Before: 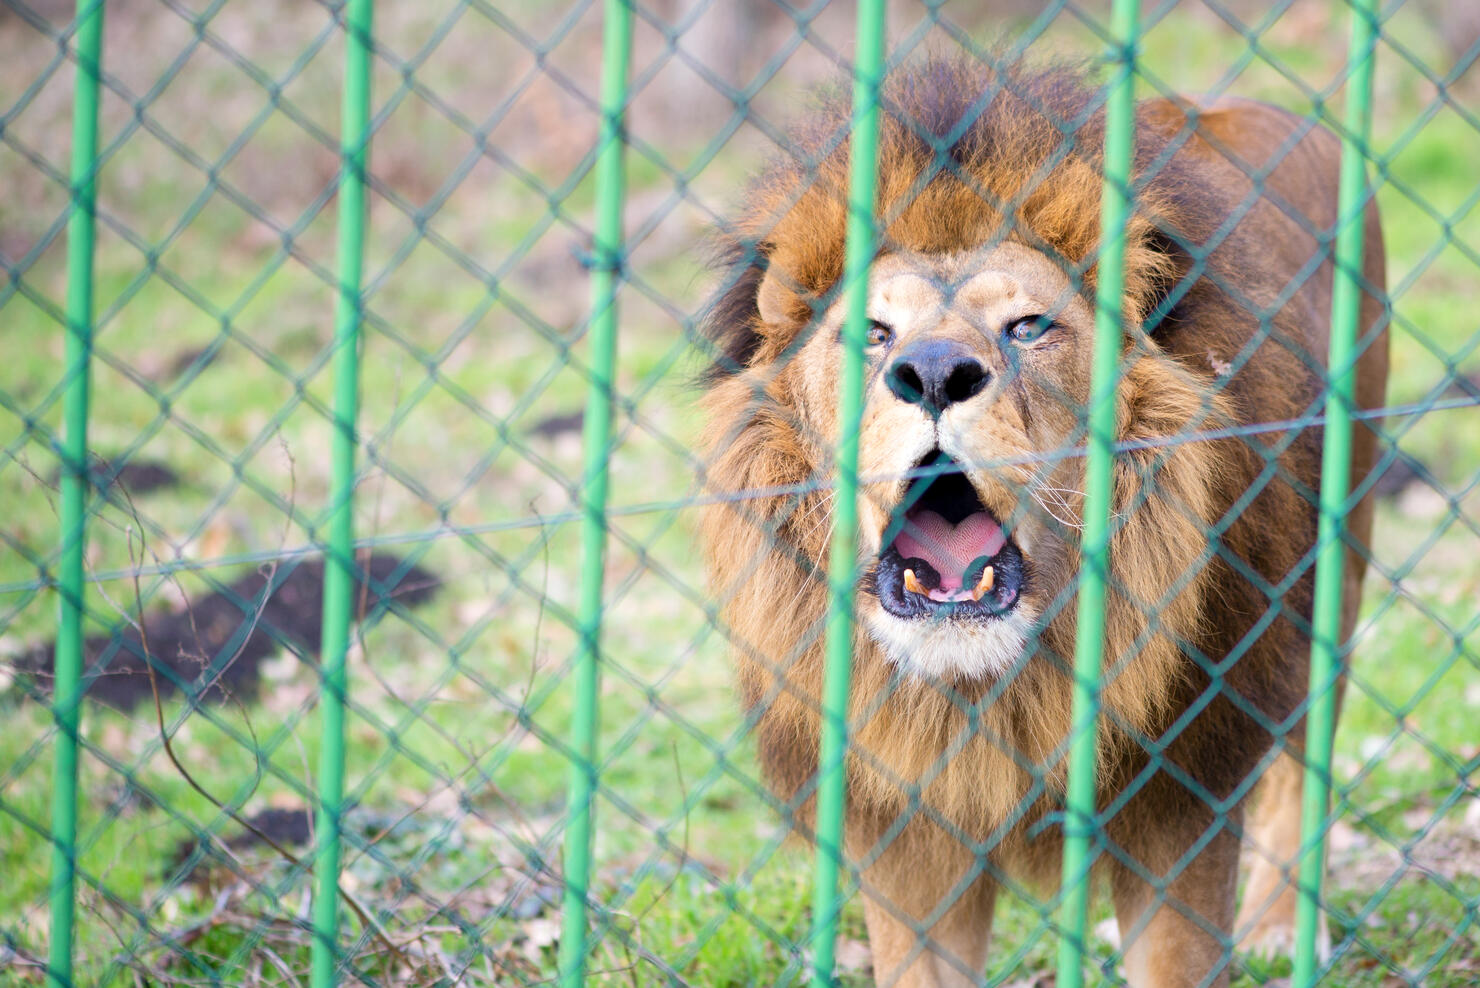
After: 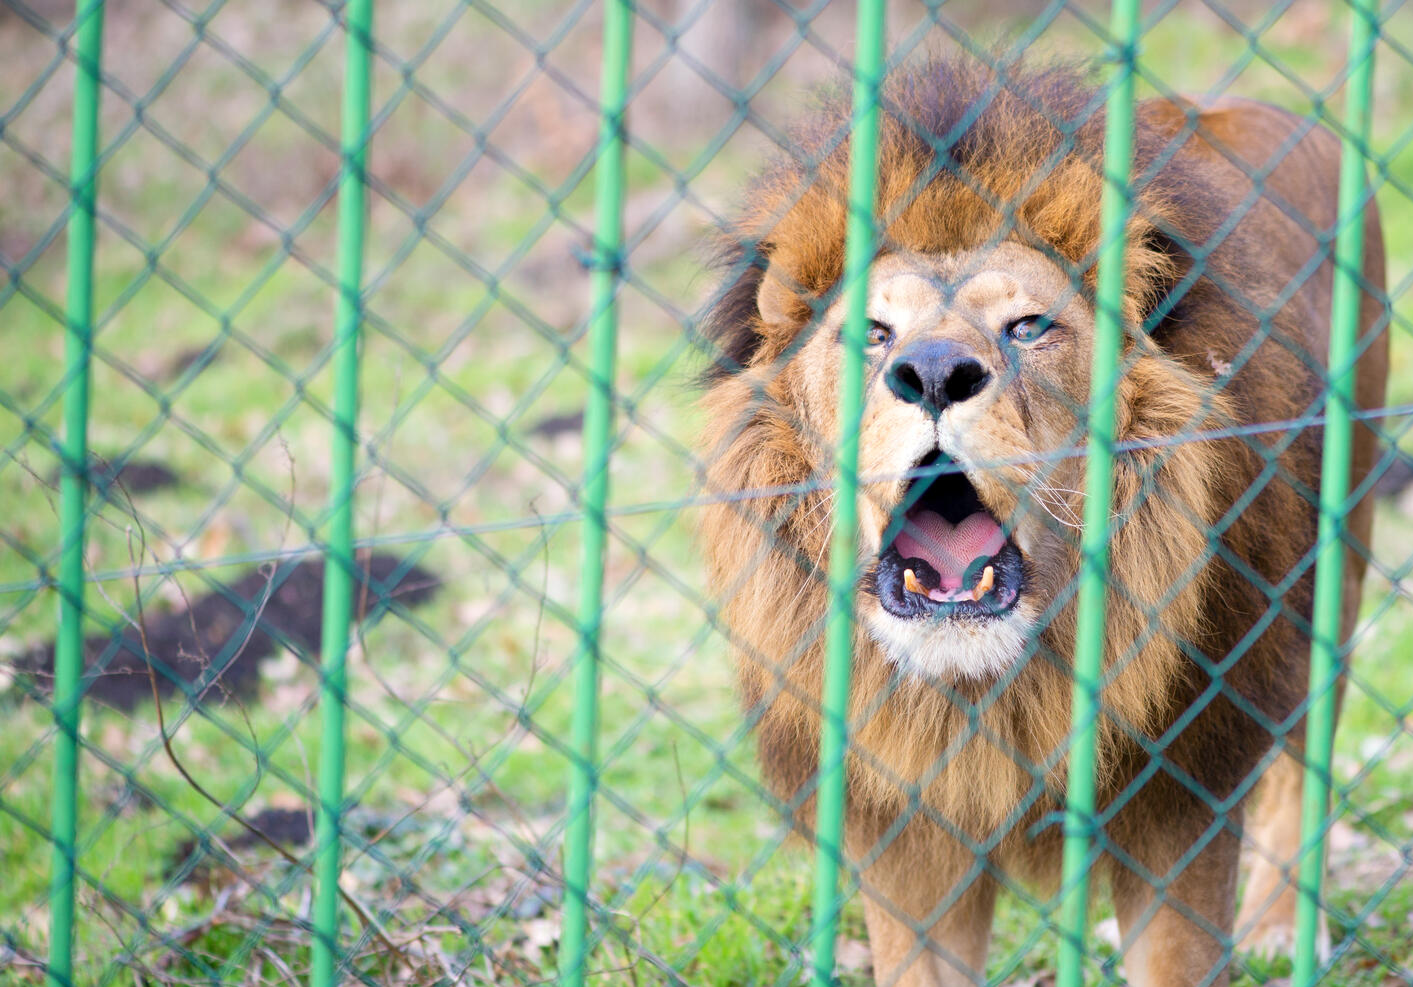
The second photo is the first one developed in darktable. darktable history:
crop: right 4.499%, bottom 0.046%
